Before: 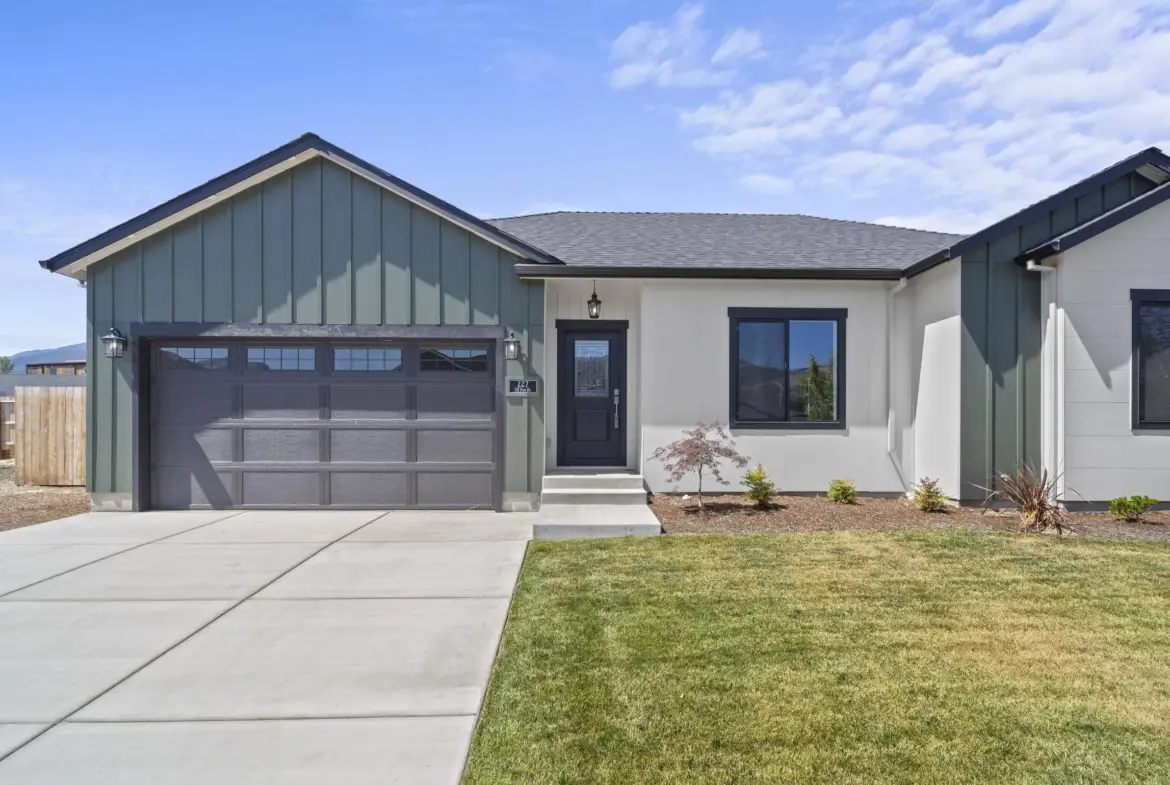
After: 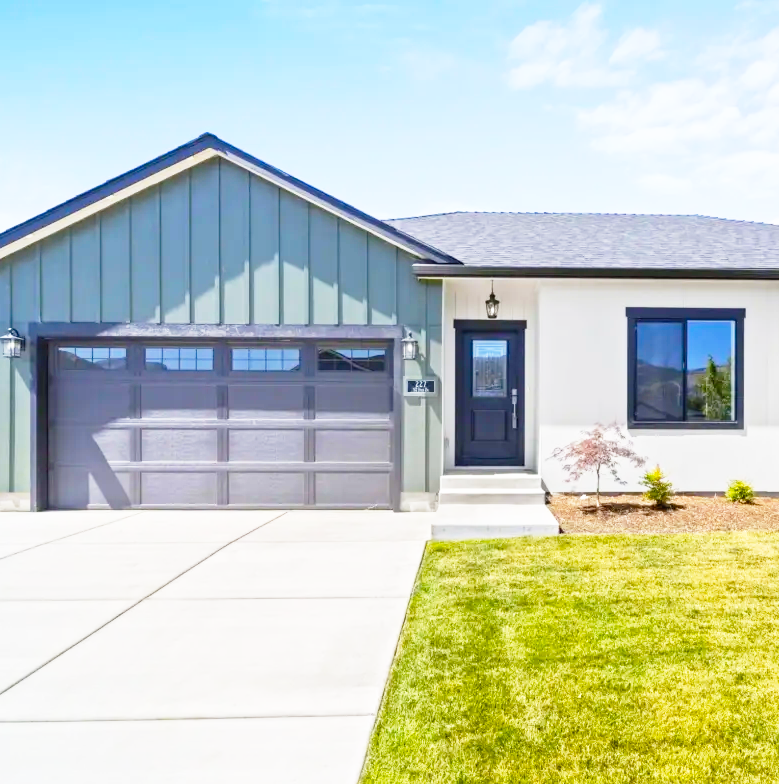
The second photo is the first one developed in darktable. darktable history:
color balance rgb: linear chroma grading › global chroma 13.3%, global vibrance 41.49%
base curve: curves: ch0 [(0, 0) (0.012, 0.01) (0.073, 0.168) (0.31, 0.711) (0.645, 0.957) (1, 1)], preserve colors none
crop and rotate: left 8.786%, right 24.548%
